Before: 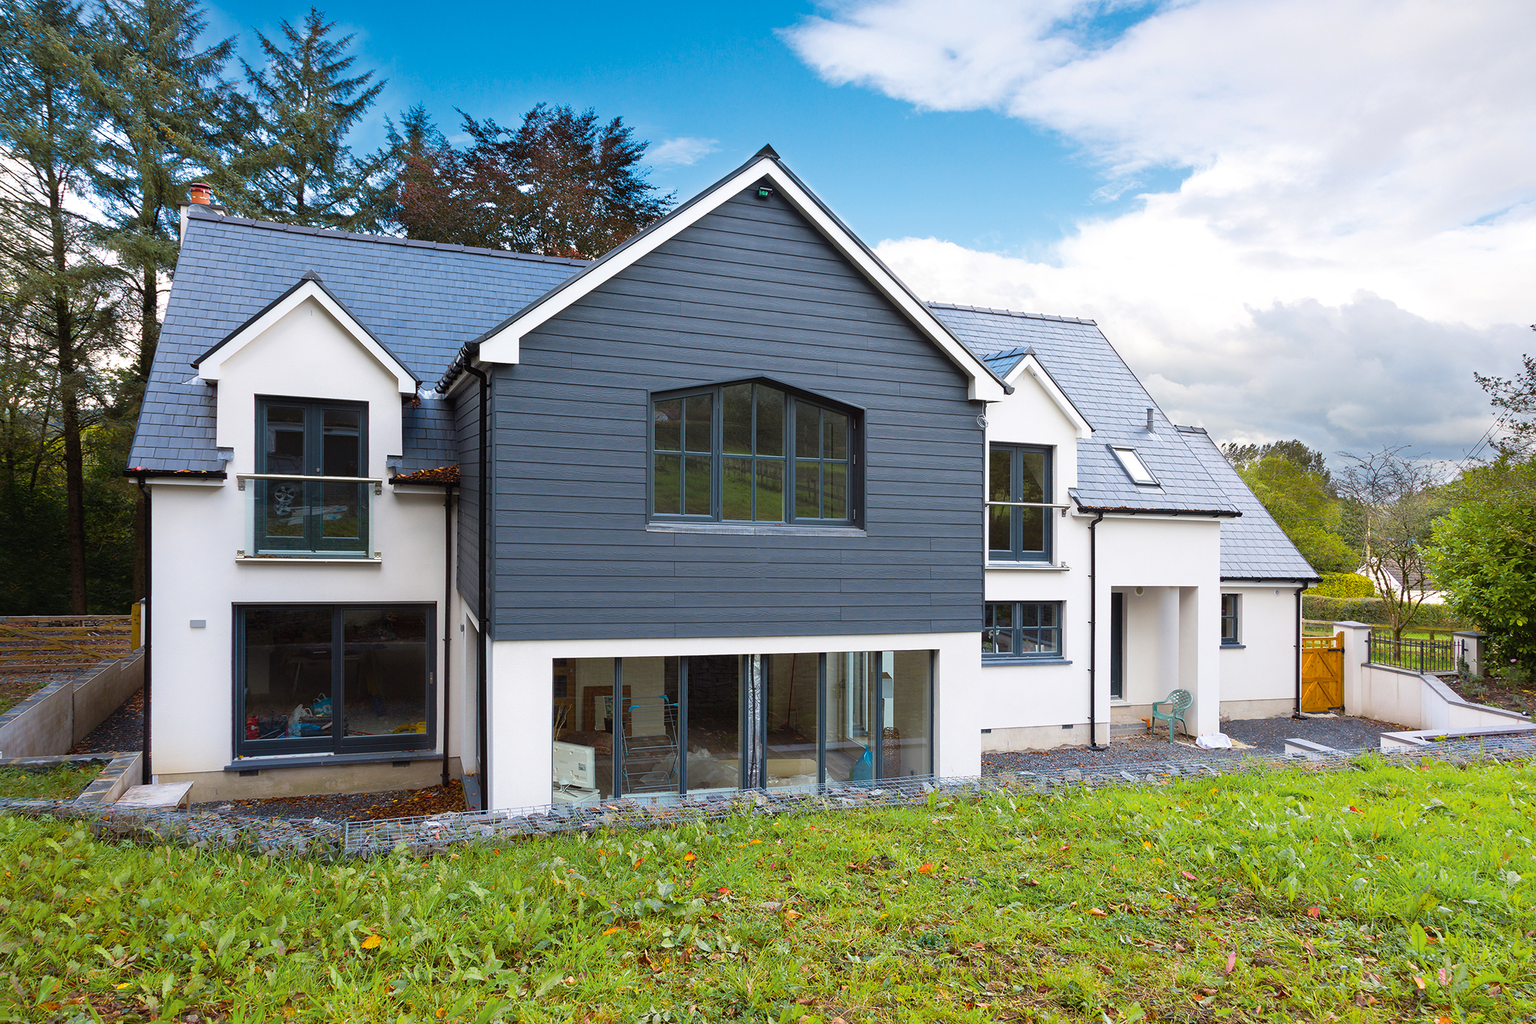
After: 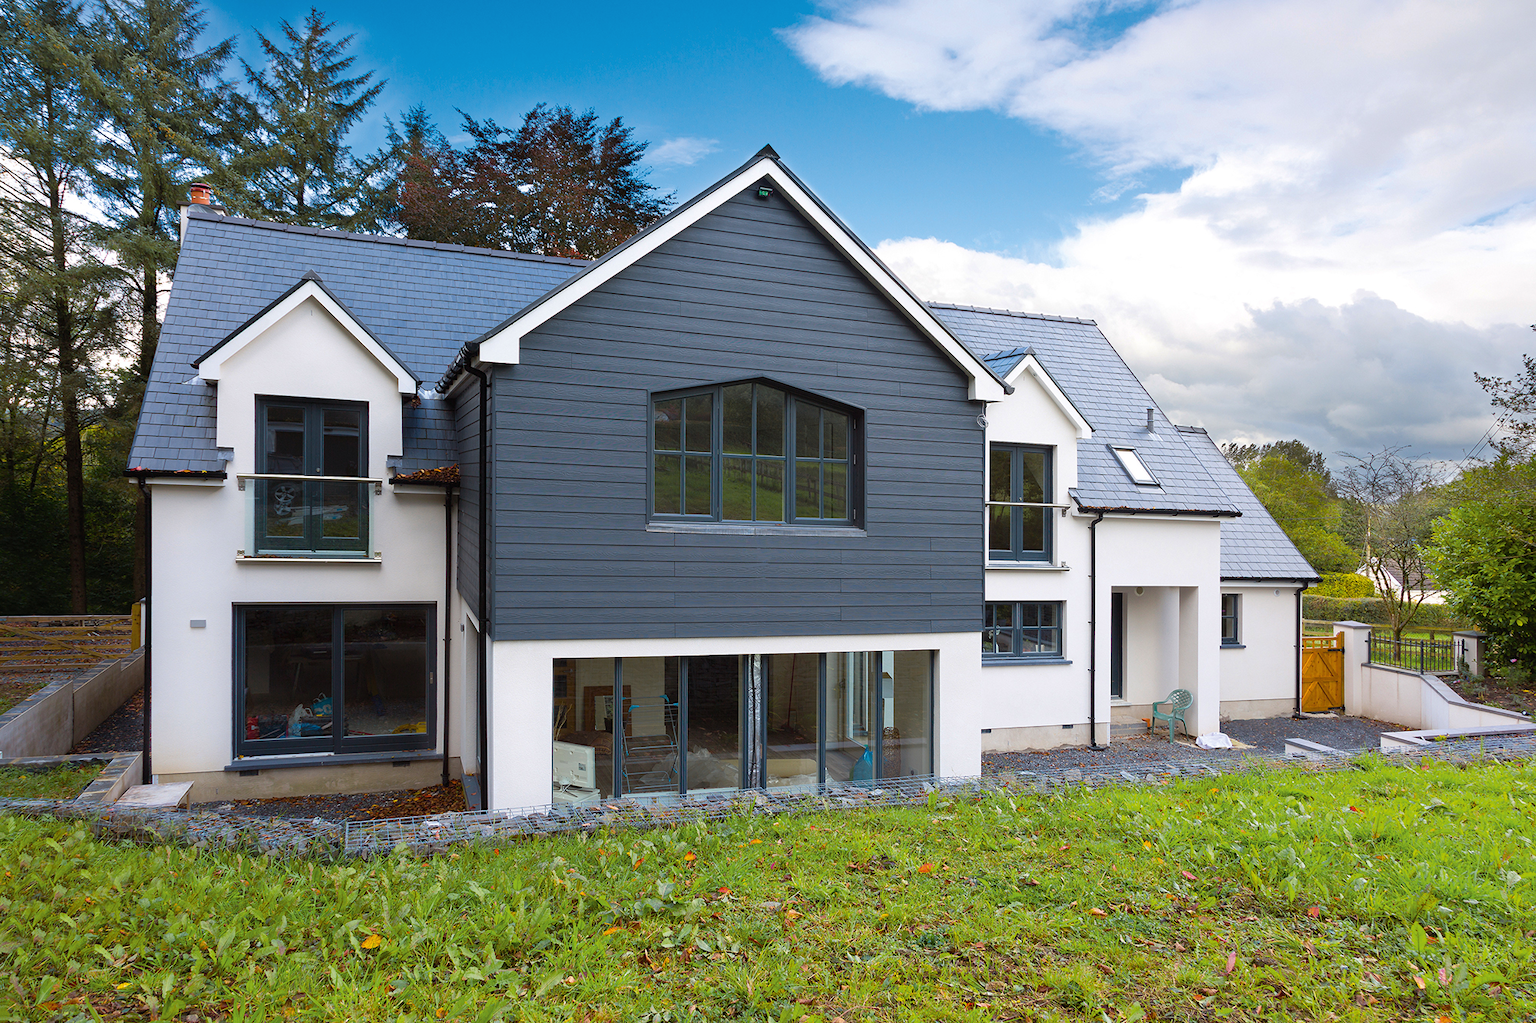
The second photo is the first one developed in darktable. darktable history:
base curve: curves: ch0 [(0, 0) (0.74, 0.67) (1, 1)], preserve colors none
